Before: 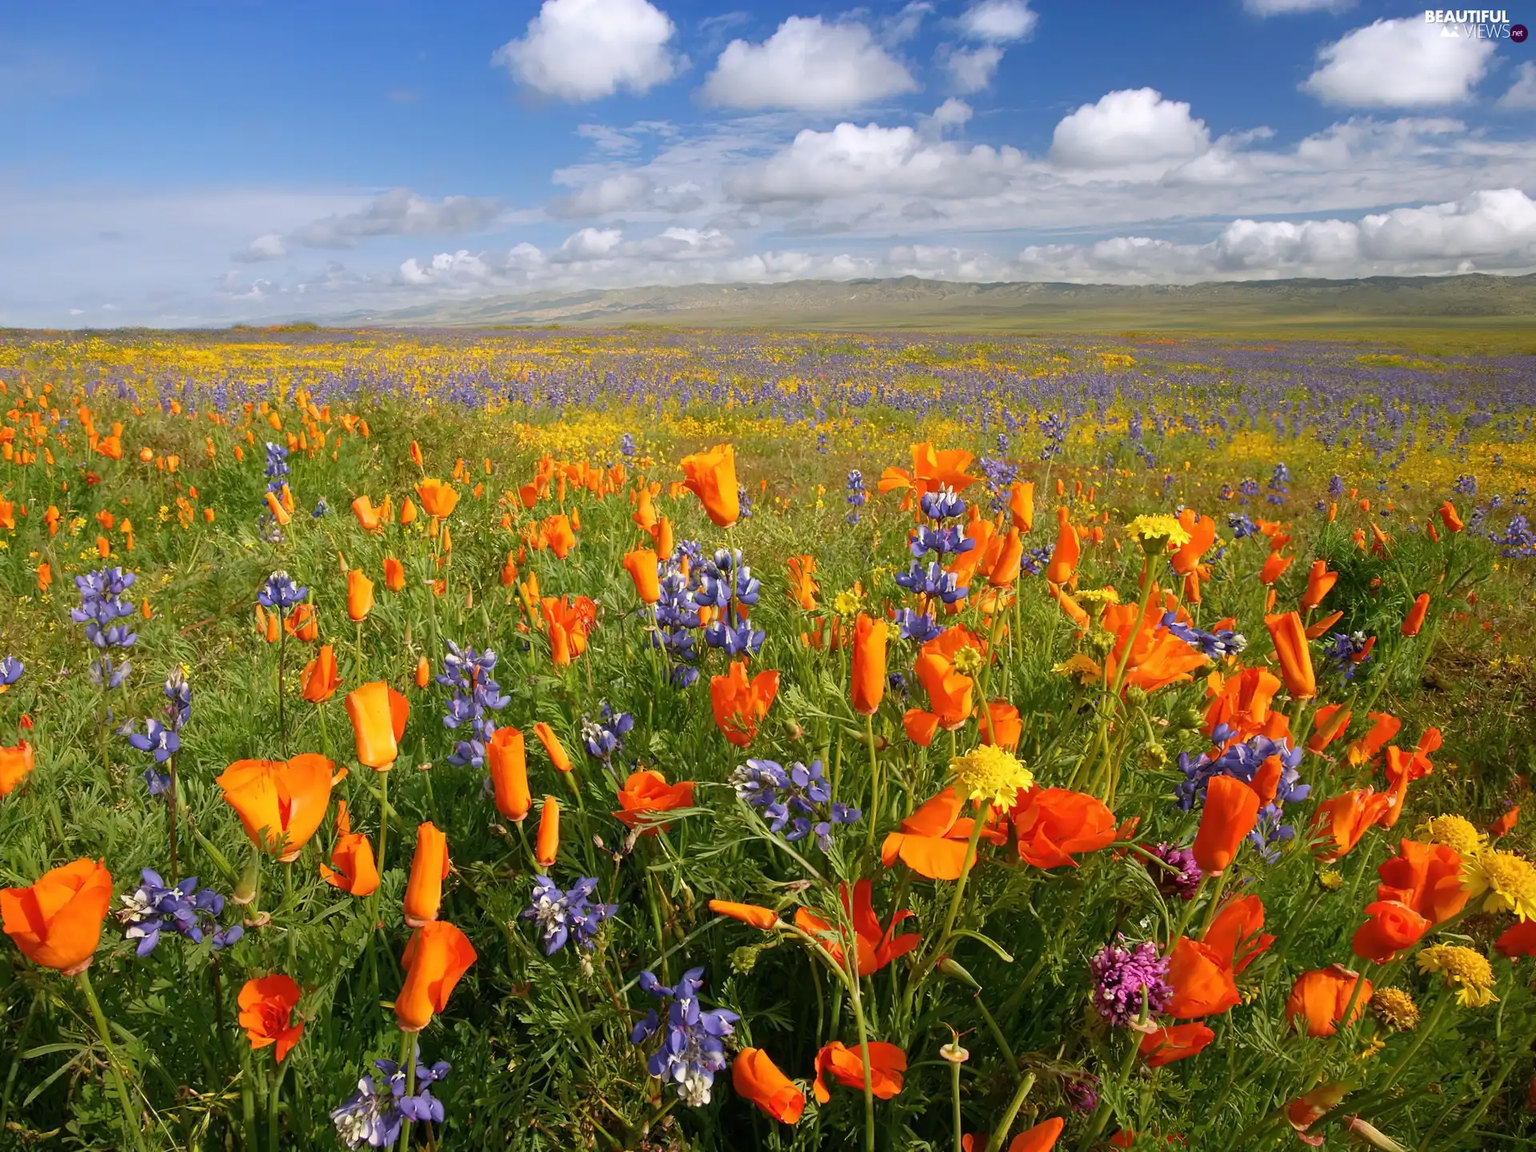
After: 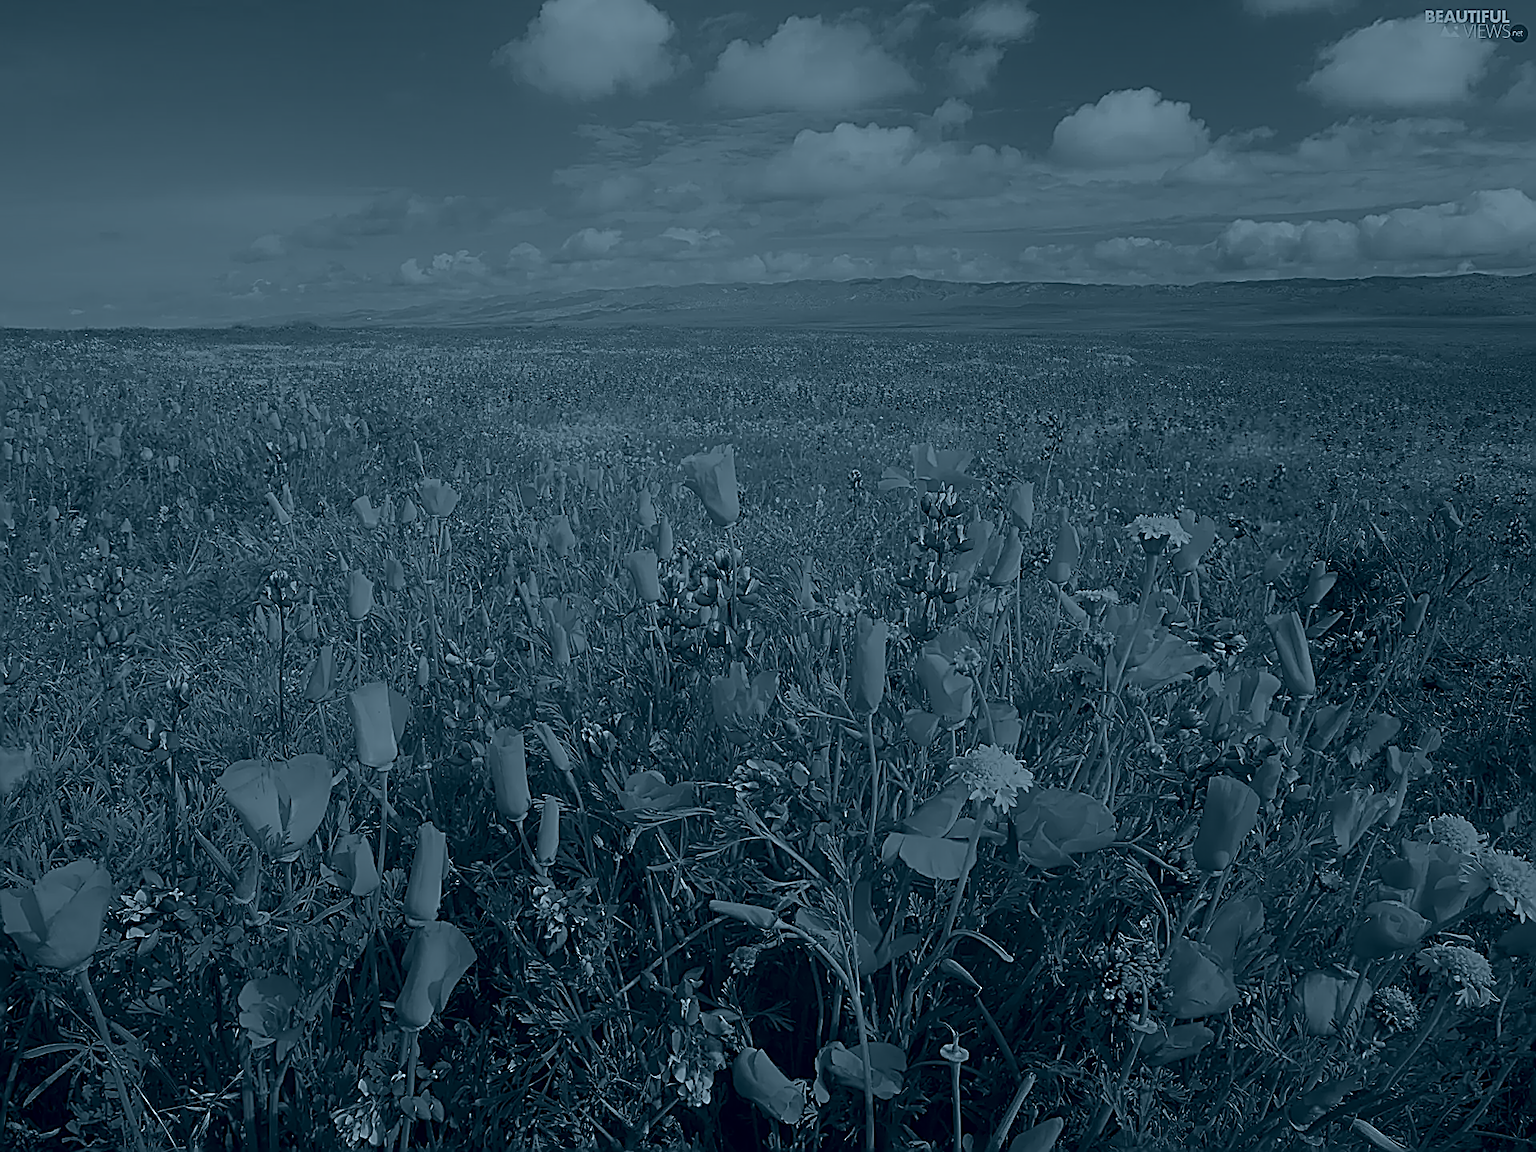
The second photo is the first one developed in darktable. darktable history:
bloom: size 38%, threshold 95%, strength 30%
sharpen: amount 2
colorize: hue 194.4°, saturation 29%, source mix 61.75%, lightness 3.98%, version 1
